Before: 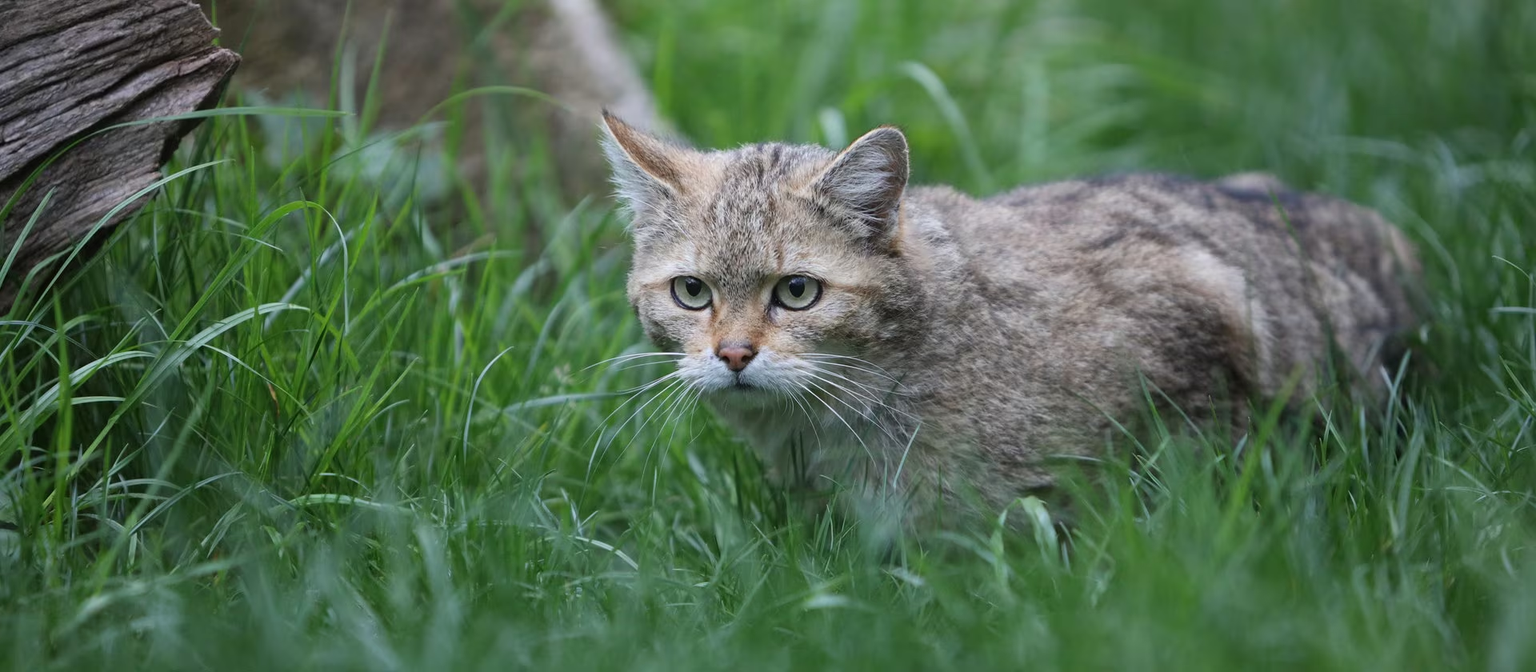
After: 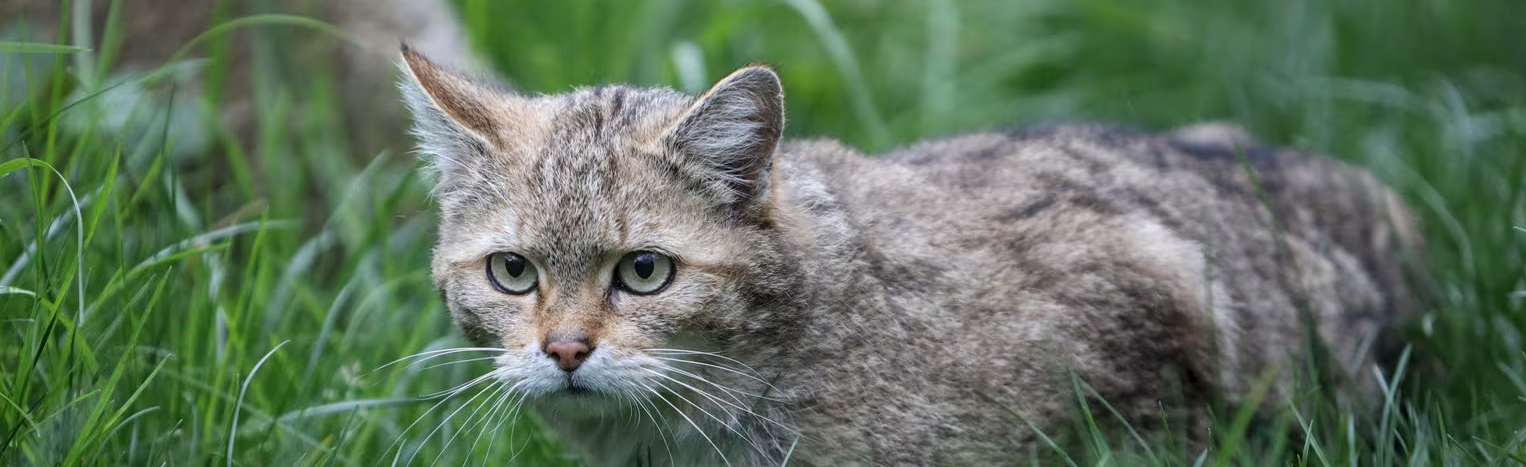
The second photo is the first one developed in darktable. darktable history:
local contrast: on, module defaults
crop: left 18.38%, top 11.092%, right 2.134%, bottom 33.217%
